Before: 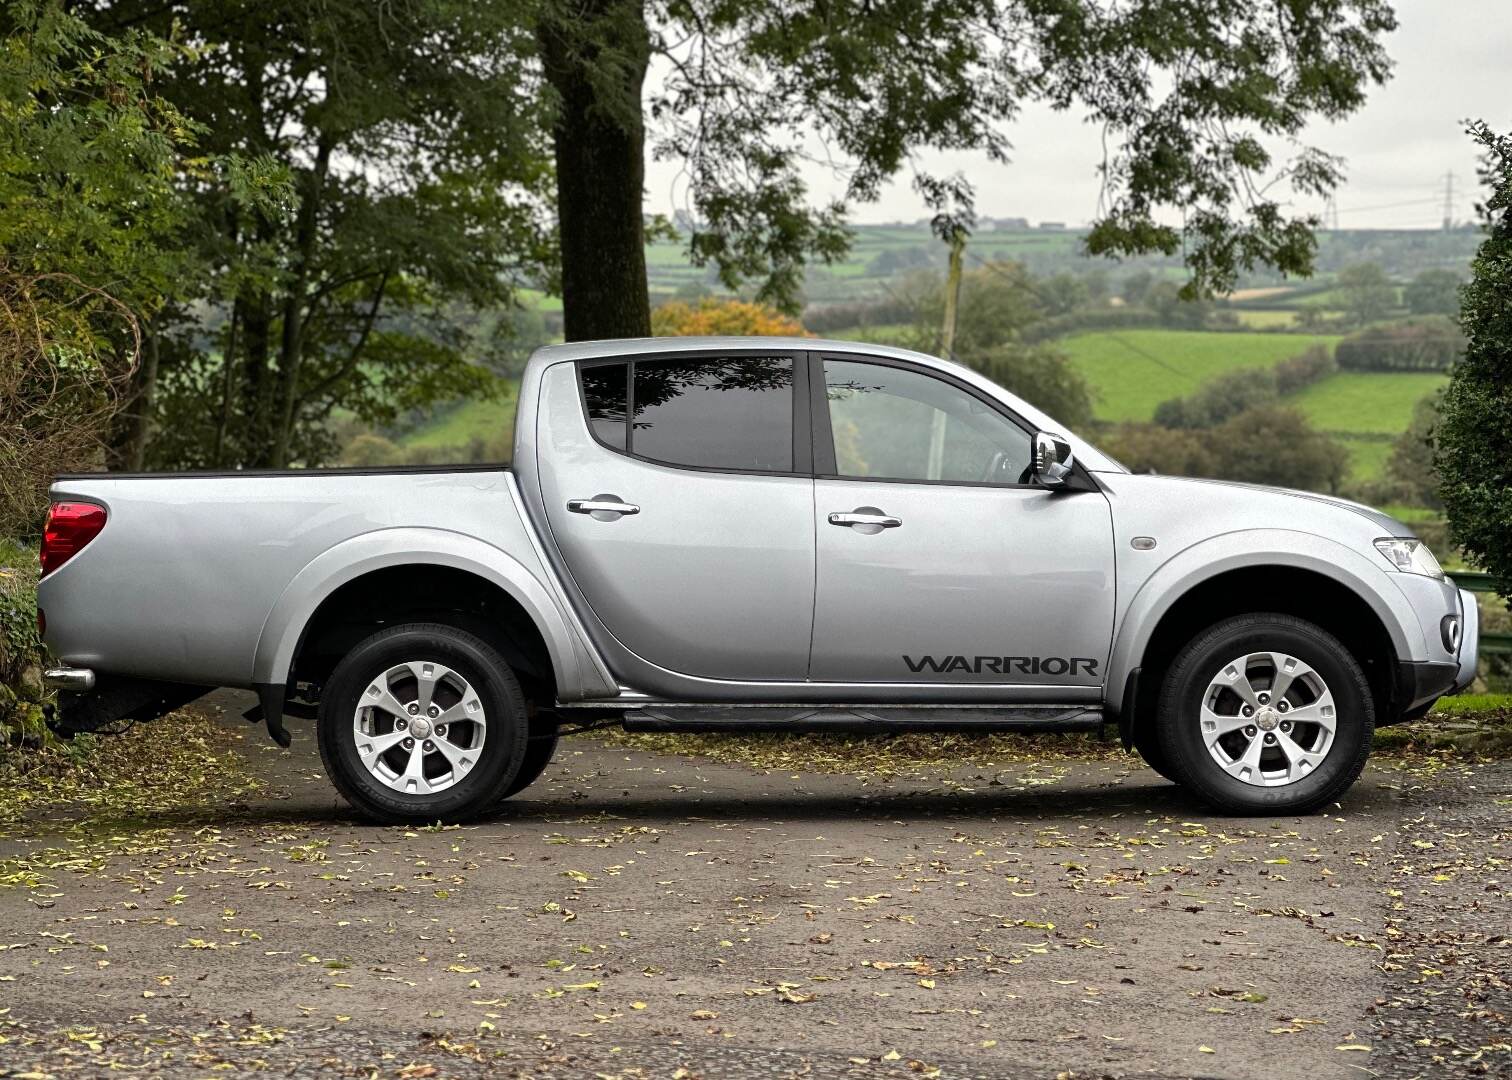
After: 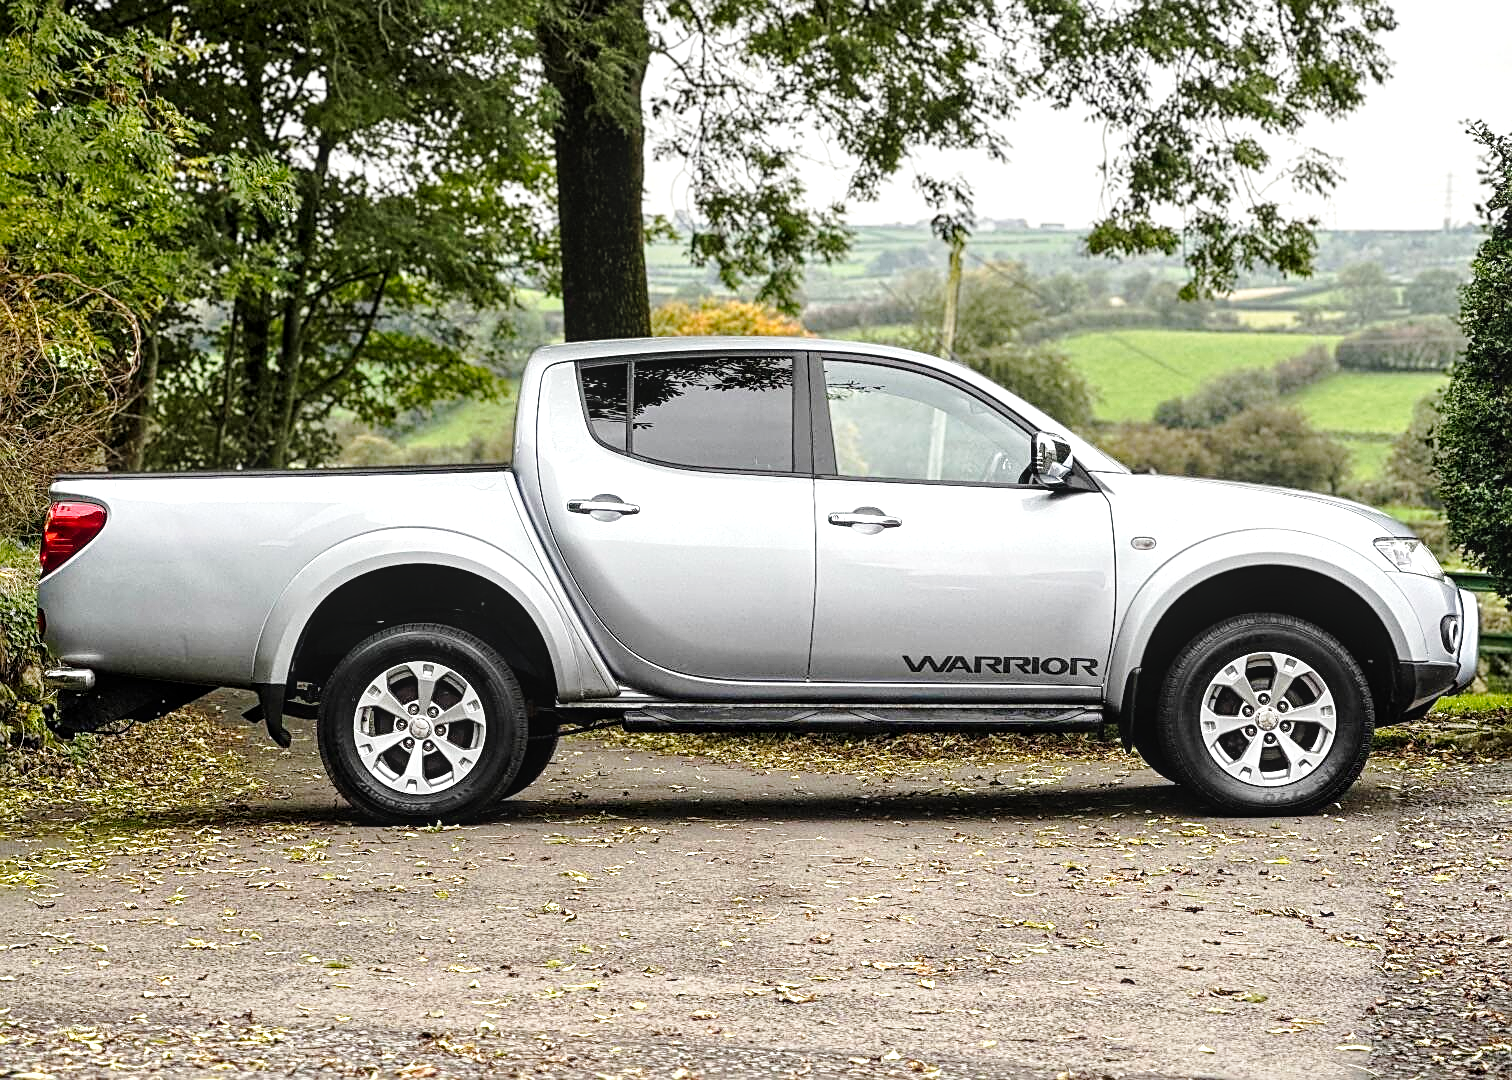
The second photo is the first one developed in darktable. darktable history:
tone curve: curves: ch0 [(0, 0) (0.058, 0.027) (0.214, 0.183) (0.295, 0.288) (0.48, 0.541) (0.658, 0.703) (0.741, 0.775) (0.844, 0.866) (0.986, 0.957)]; ch1 [(0, 0) (0.172, 0.123) (0.312, 0.296) (0.437, 0.429) (0.471, 0.469) (0.502, 0.5) (0.513, 0.515) (0.572, 0.603) (0.617, 0.653) (0.68, 0.724) (0.889, 0.924) (1, 1)]; ch2 [(0, 0) (0.411, 0.424) (0.489, 0.49) (0.502, 0.5) (0.512, 0.524) (0.549, 0.578) (0.604, 0.628) (0.709, 0.748) (1, 1)], preserve colors none
local contrast: on, module defaults
sharpen: on, module defaults
exposure: black level correction 0, exposure 0.85 EV, compensate highlight preservation false
